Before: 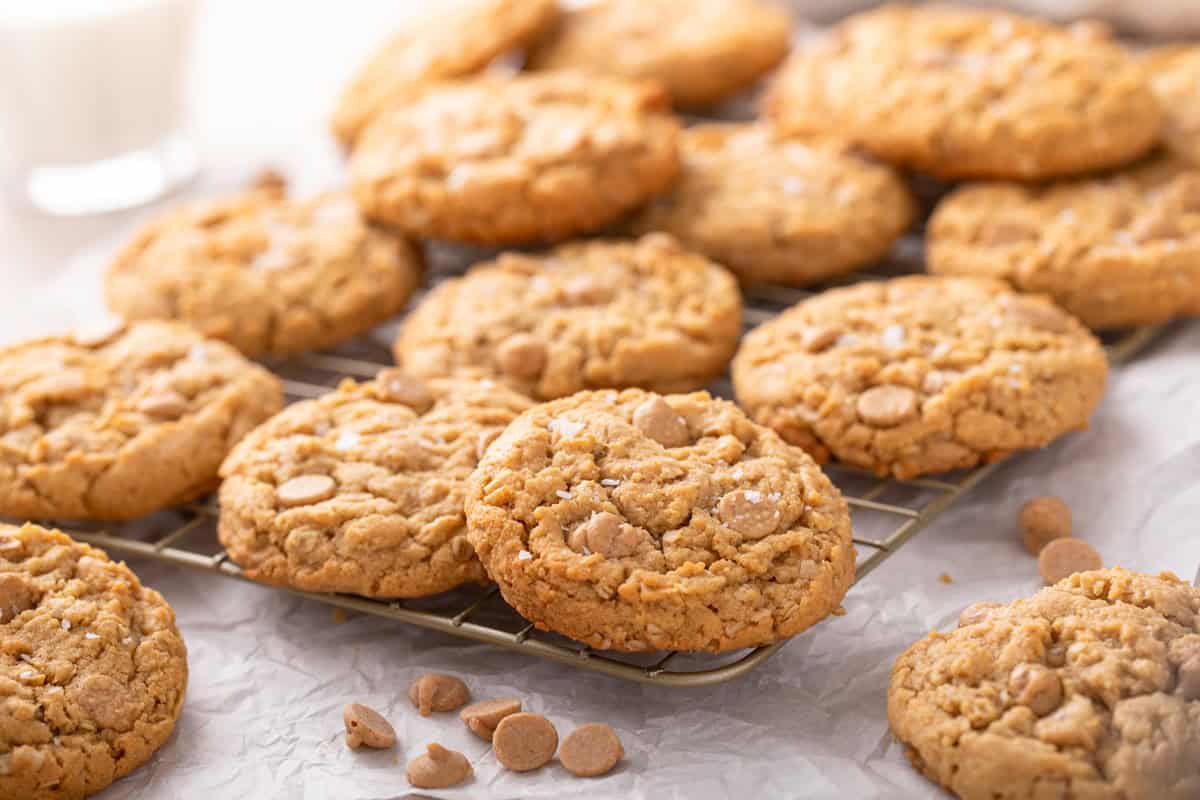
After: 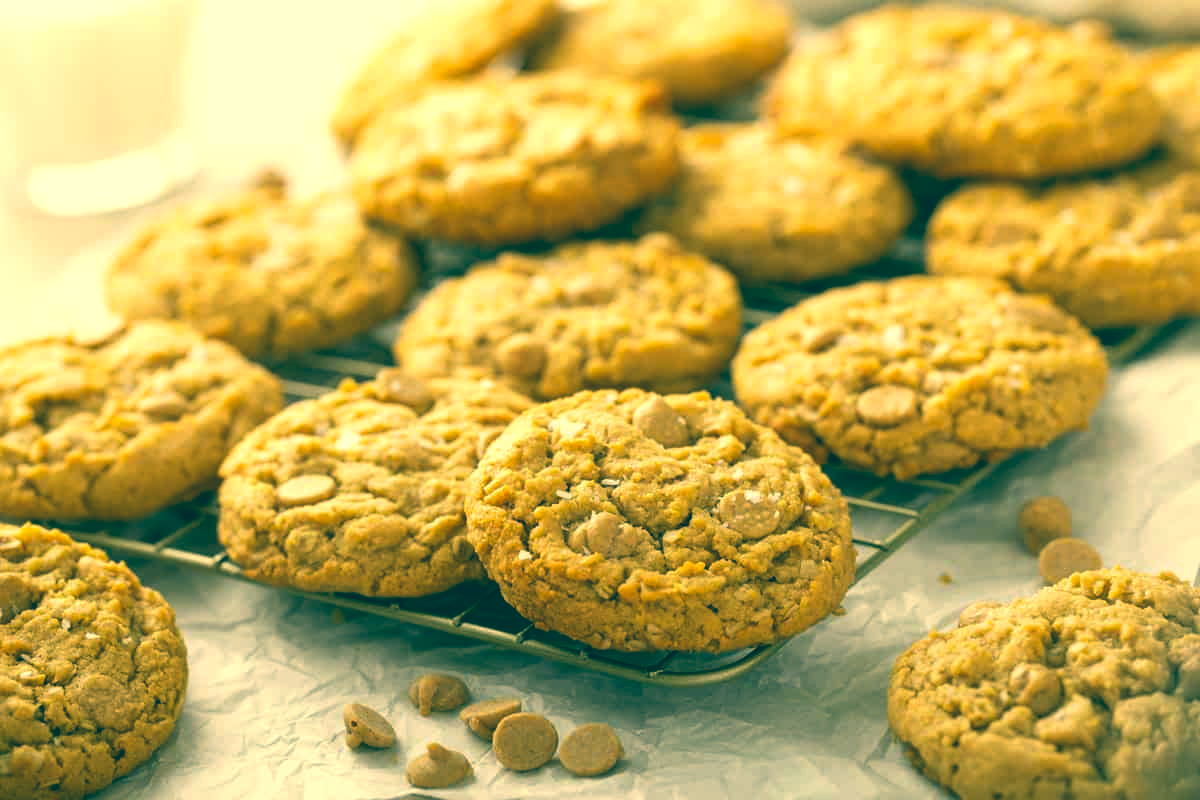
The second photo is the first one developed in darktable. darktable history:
color correction: highlights a* 1.83, highlights b* 34.02, shadows a* -36.68, shadows b* -5.48
color balance: lift [1.016, 0.983, 1, 1.017], gamma [0.958, 1, 1, 1], gain [0.981, 1.007, 0.993, 1.002], input saturation 118.26%, contrast 13.43%, contrast fulcrum 21.62%, output saturation 82.76%
